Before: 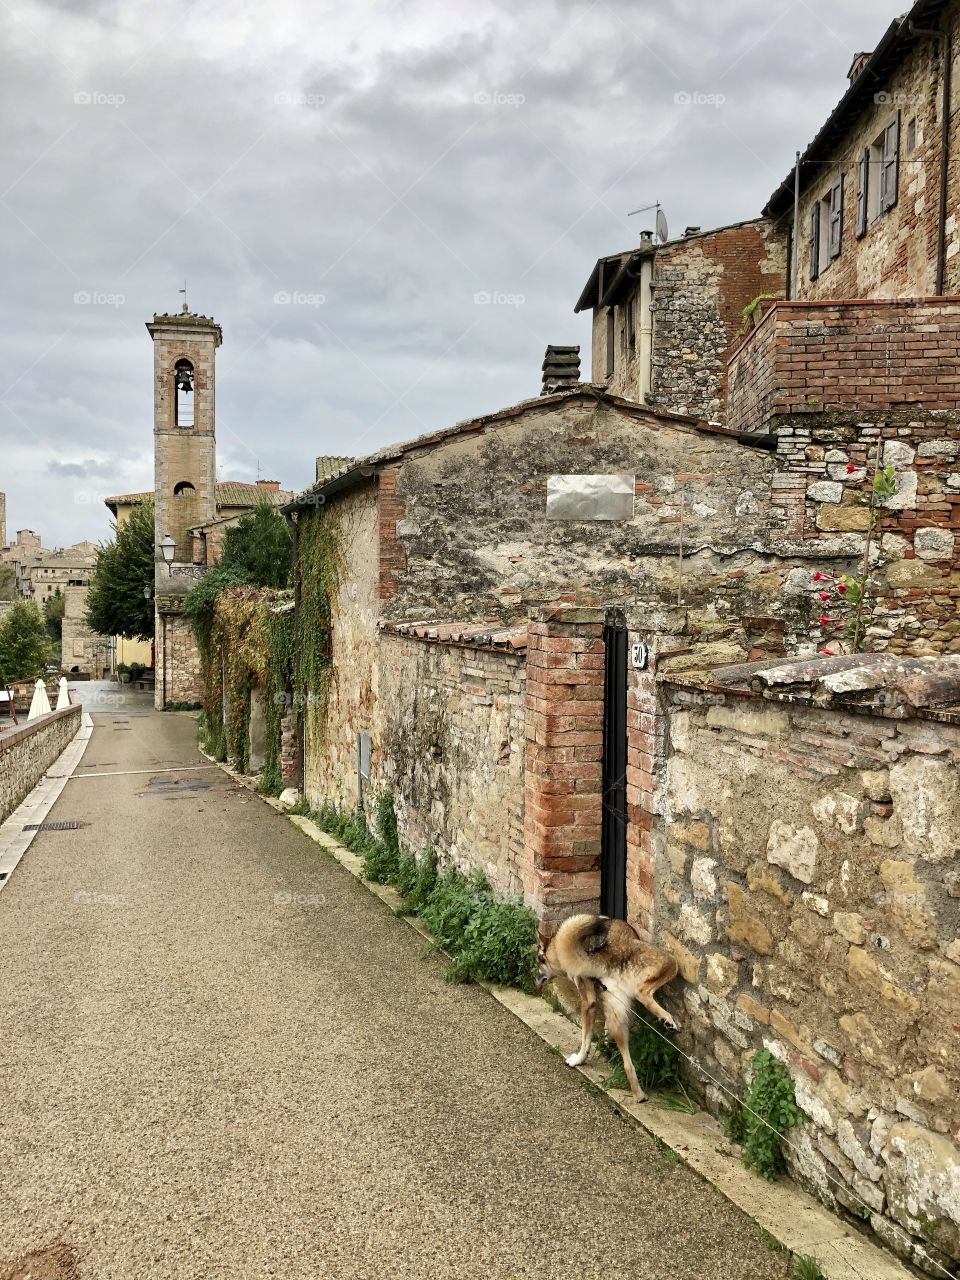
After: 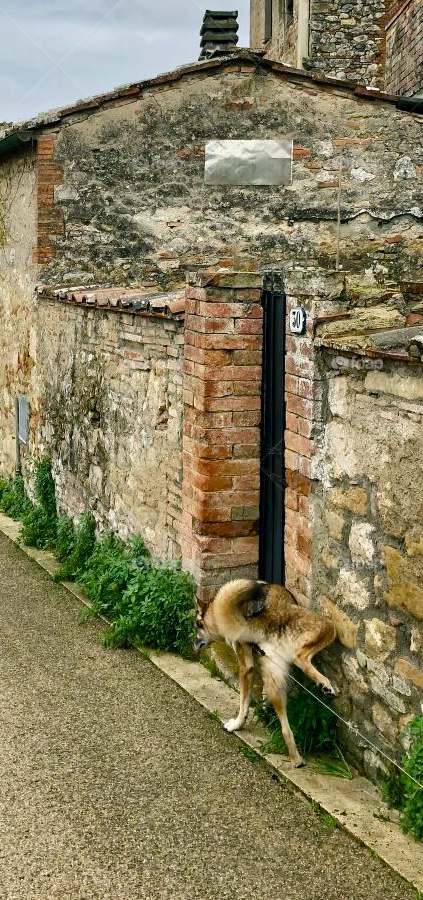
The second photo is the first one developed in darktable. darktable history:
color balance rgb: shadows lift › chroma 2.003%, shadows lift › hue 247.67°, power › luminance -7.848%, power › chroma 1.1%, power › hue 216.8°, linear chroma grading › global chroma 0.344%, perceptual saturation grading › global saturation 14.047%, perceptual saturation grading › highlights -25.567%, perceptual saturation grading › shadows 29.537%, global vibrance 41.809%
crop: left 35.684%, top 26.238%, right 20.227%, bottom 3.443%
